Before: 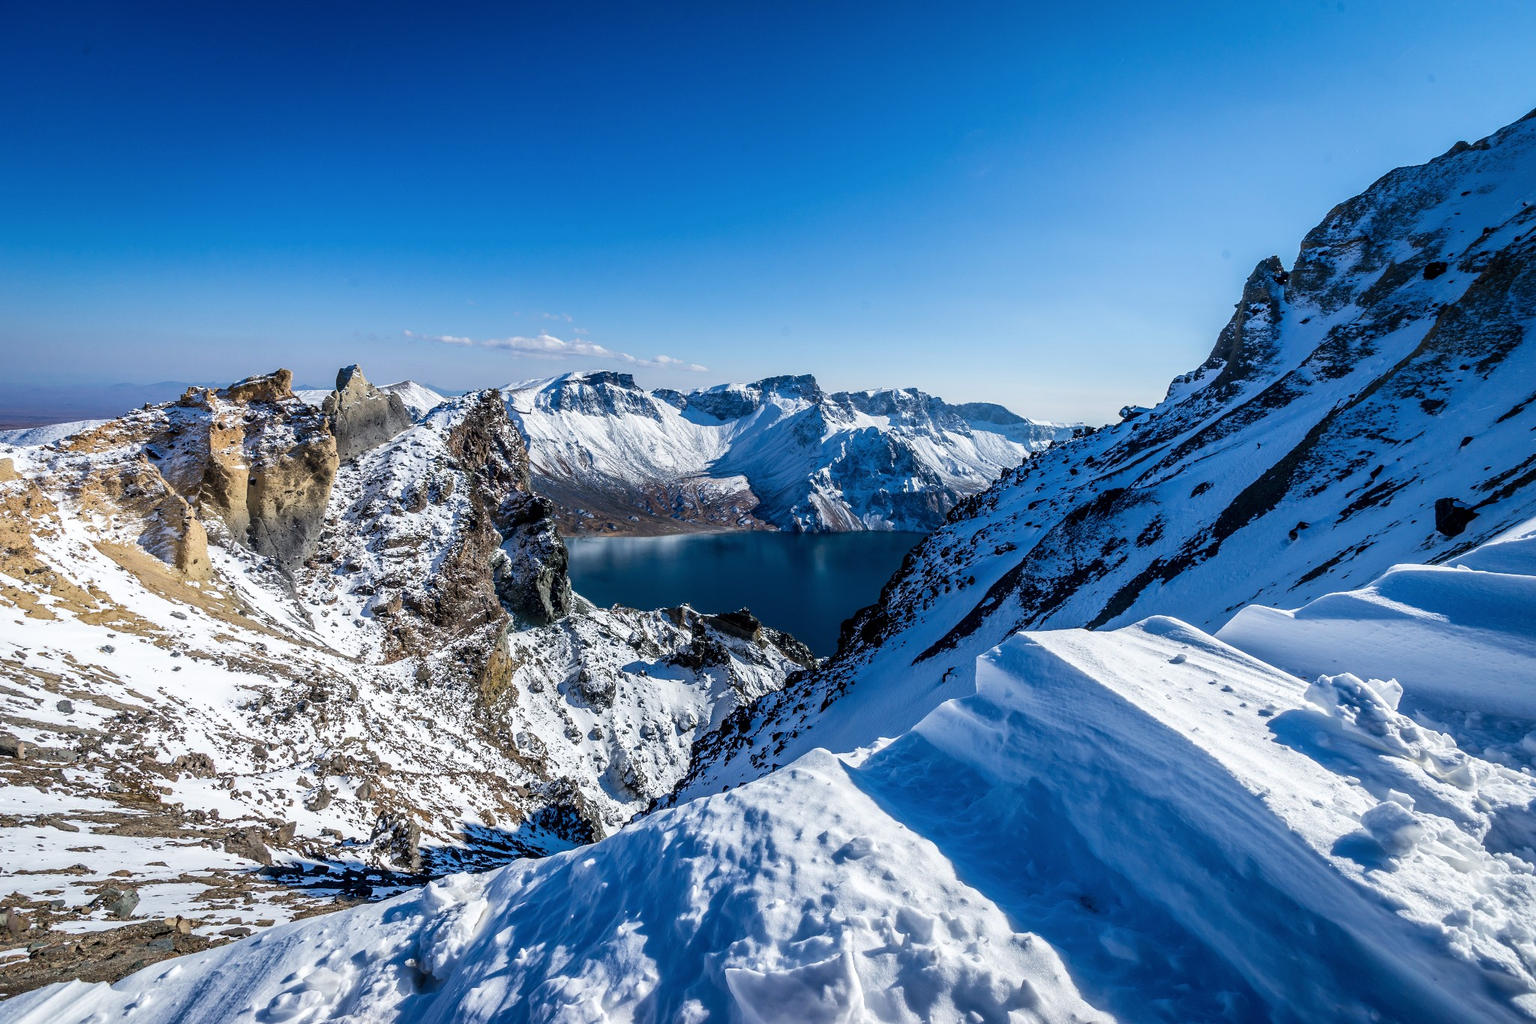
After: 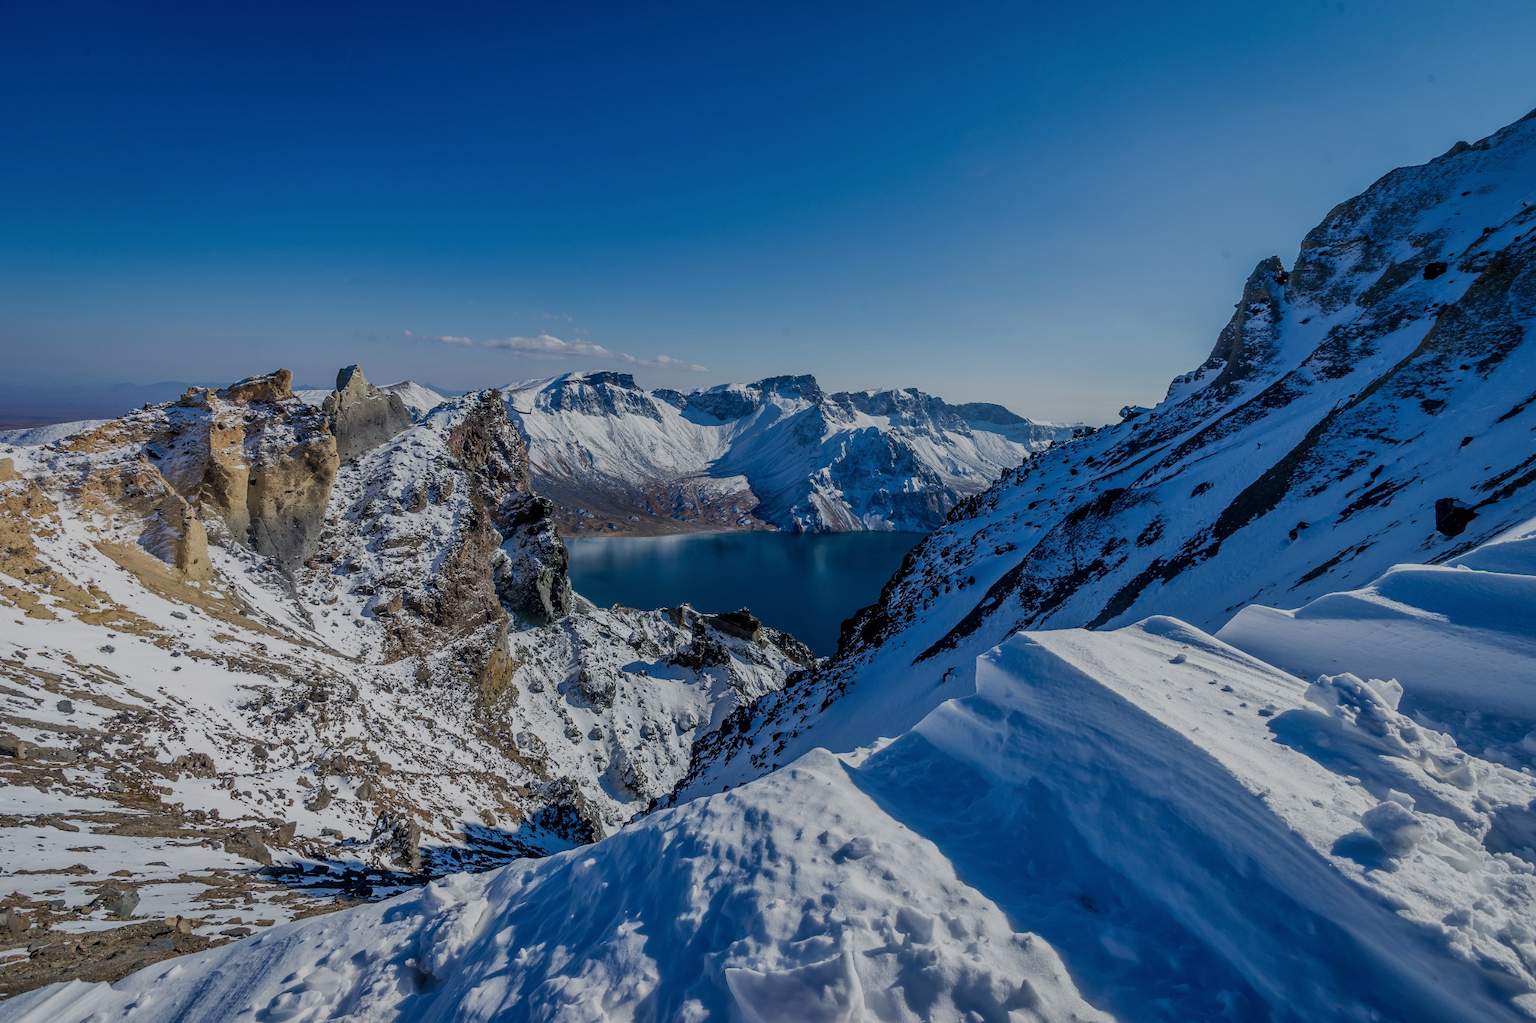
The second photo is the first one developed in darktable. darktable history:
tone equalizer: -8 EV -0.028 EV, -7 EV 0.031 EV, -6 EV -0.008 EV, -5 EV 0.007 EV, -4 EV -0.04 EV, -3 EV -0.24 EV, -2 EV -0.636 EV, -1 EV -0.98 EV, +0 EV -0.952 EV, mask exposure compensation -0.504 EV
